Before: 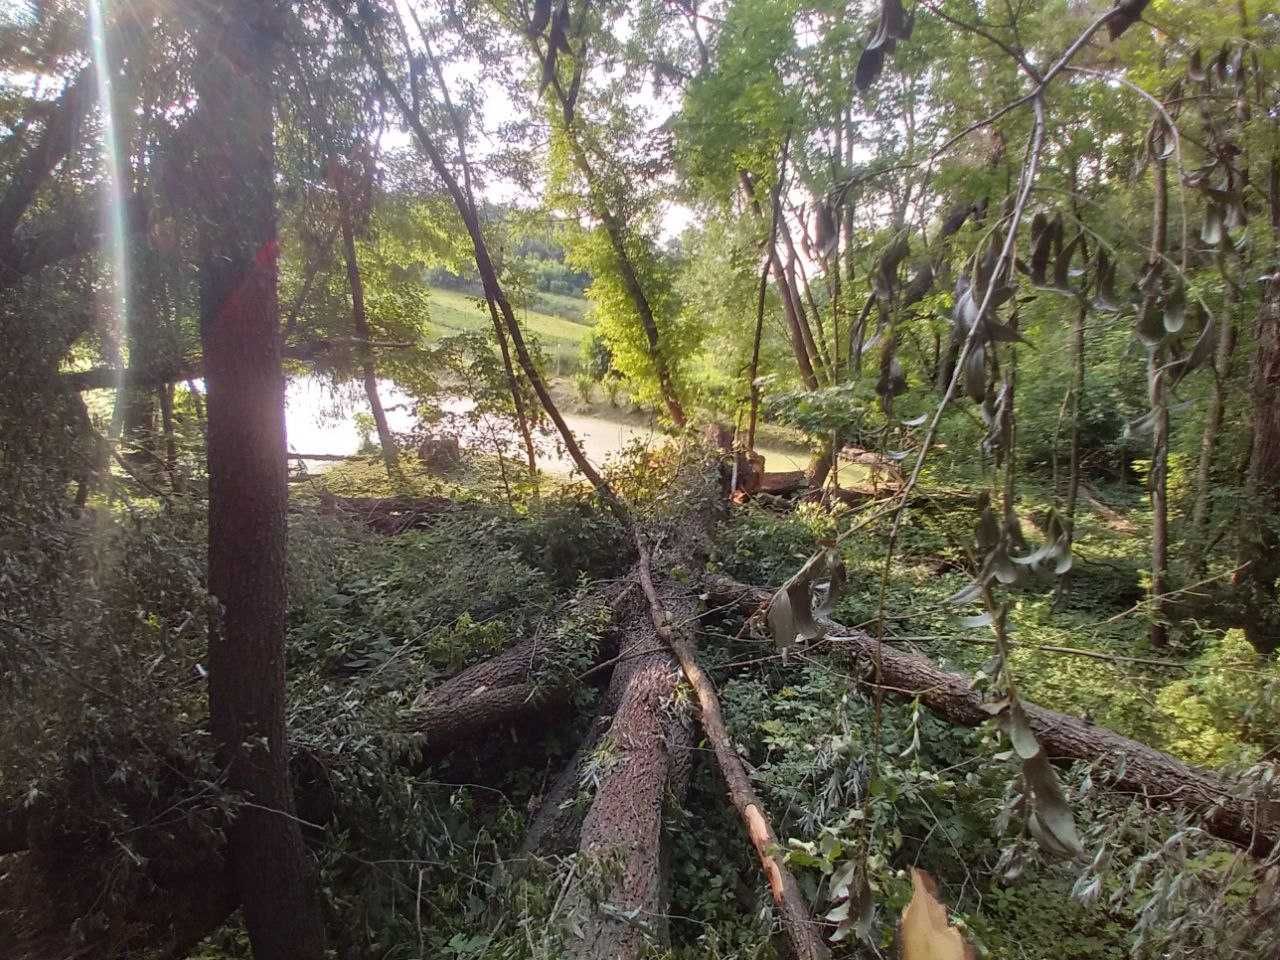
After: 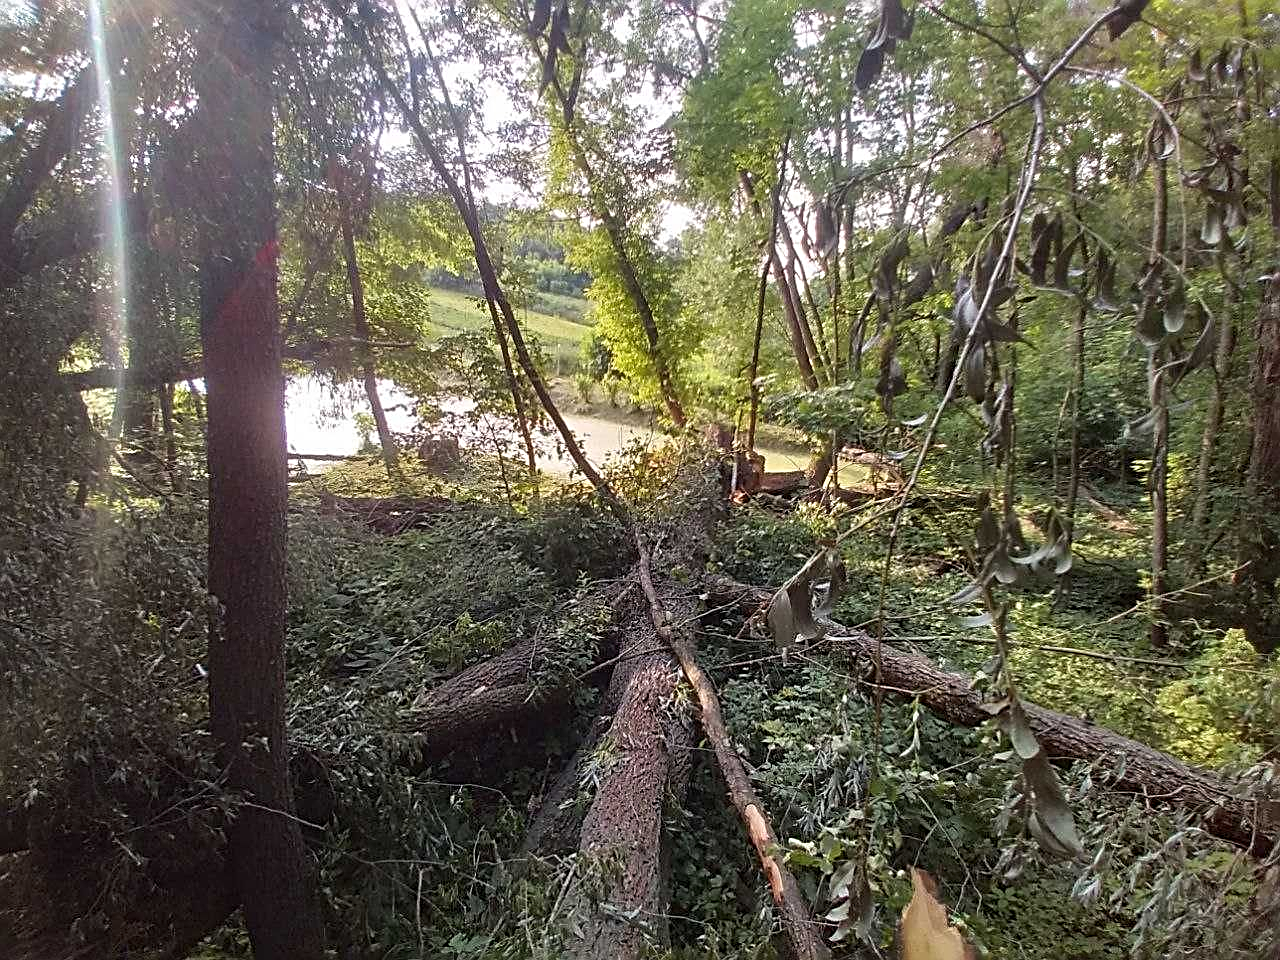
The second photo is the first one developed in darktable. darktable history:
sharpen: radius 2.606, amount 0.679
